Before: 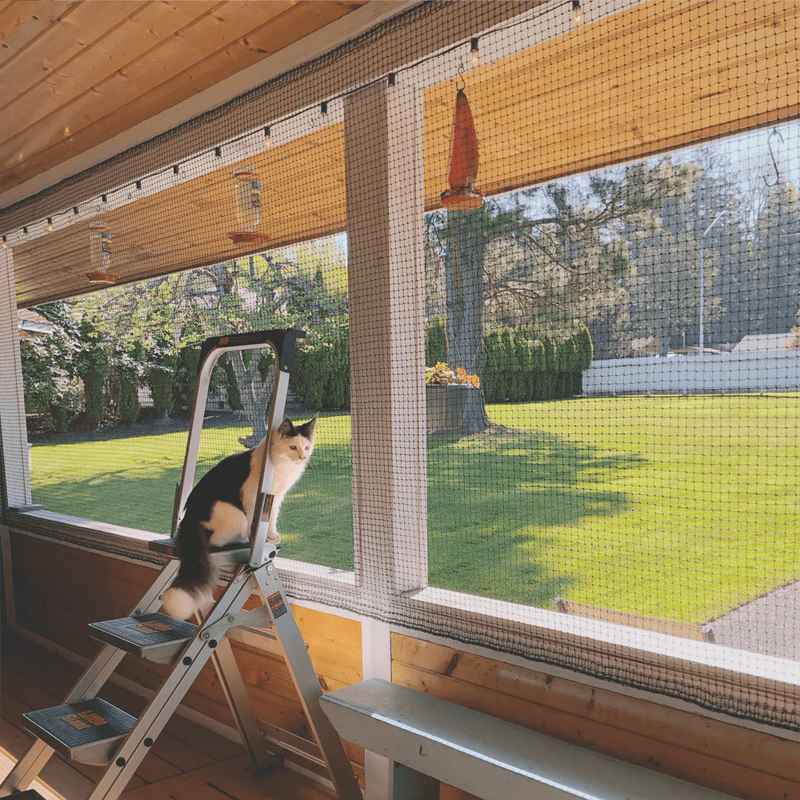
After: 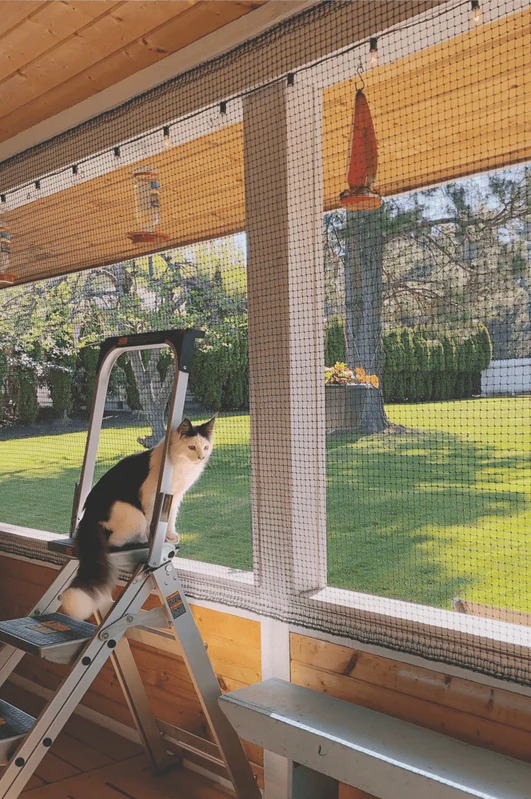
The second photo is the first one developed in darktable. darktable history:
shadows and highlights: shadows 36.66, highlights -26.92, soften with gaussian
crop and rotate: left 12.659%, right 20.845%
